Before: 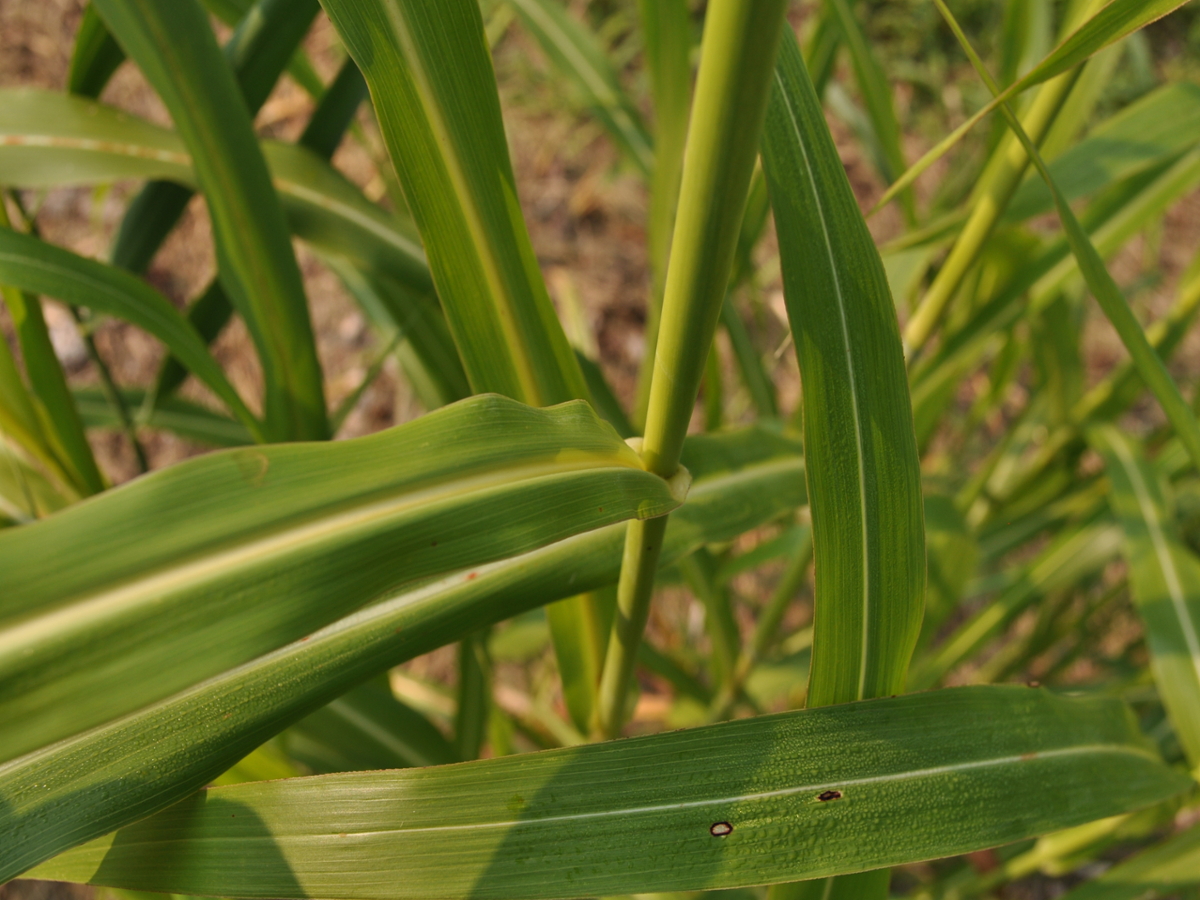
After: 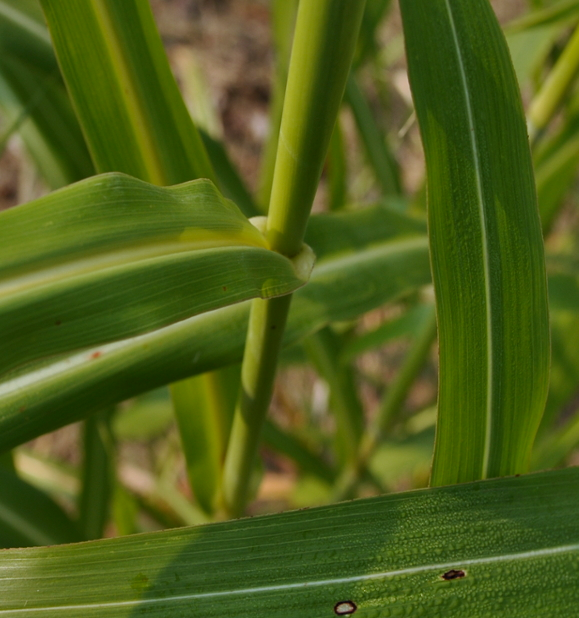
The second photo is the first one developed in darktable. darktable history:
crop: left 31.379%, top 24.658%, right 20.326%, bottom 6.628%
white balance: red 0.926, green 1.003, blue 1.133
local contrast: mode bilateral grid, contrast 20, coarseness 50, detail 120%, midtone range 0.2
color zones: curves: ch0 [(0, 0.444) (0.143, 0.442) (0.286, 0.441) (0.429, 0.441) (0.571, 0.441) (0.714, 0.441) (0.857, 0.442) (1, 0.444)]
